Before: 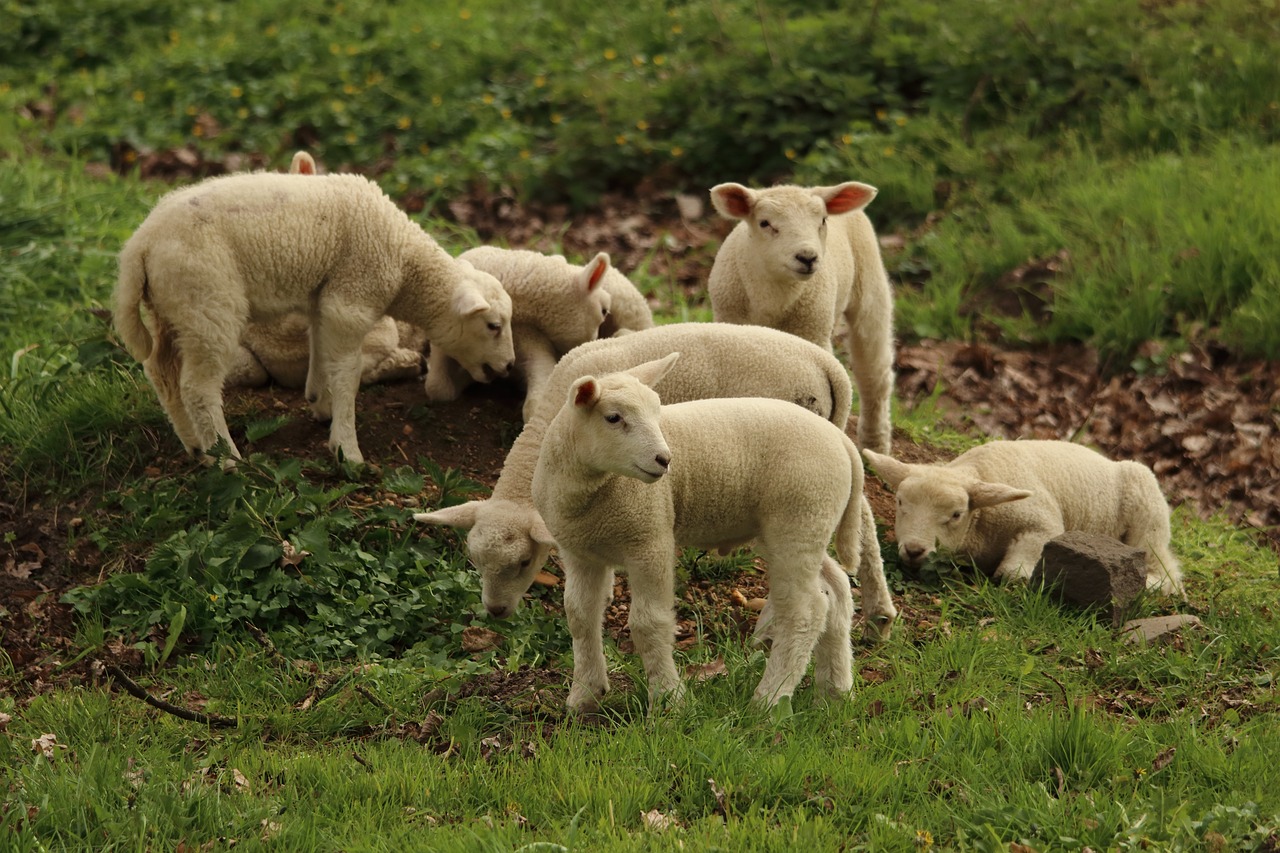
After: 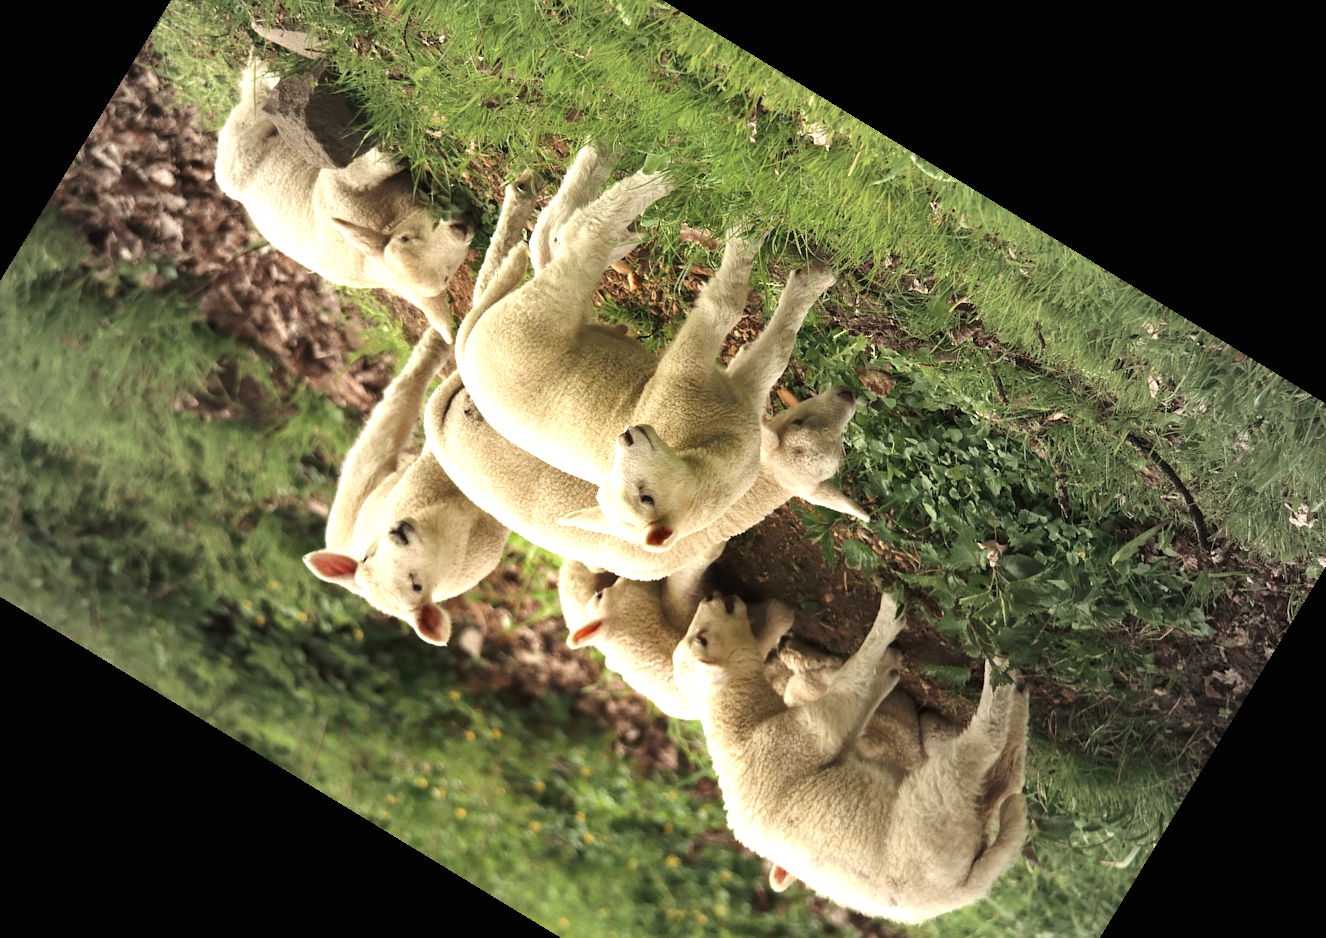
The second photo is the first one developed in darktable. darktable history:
vignetting: fall-off start 18.21%, fall-off radius 137.95%, brightness -0.207, center (-0.078, 0.066), width/height ratio 0.62, shape 0.59
exposure: black level correction 0, exposure 1.3 EV, compensate highlight preservation false
crop and rotate: angle 148.68°, left 9.111%, top 15.603%, right 4.588%, bottom 17.041%
